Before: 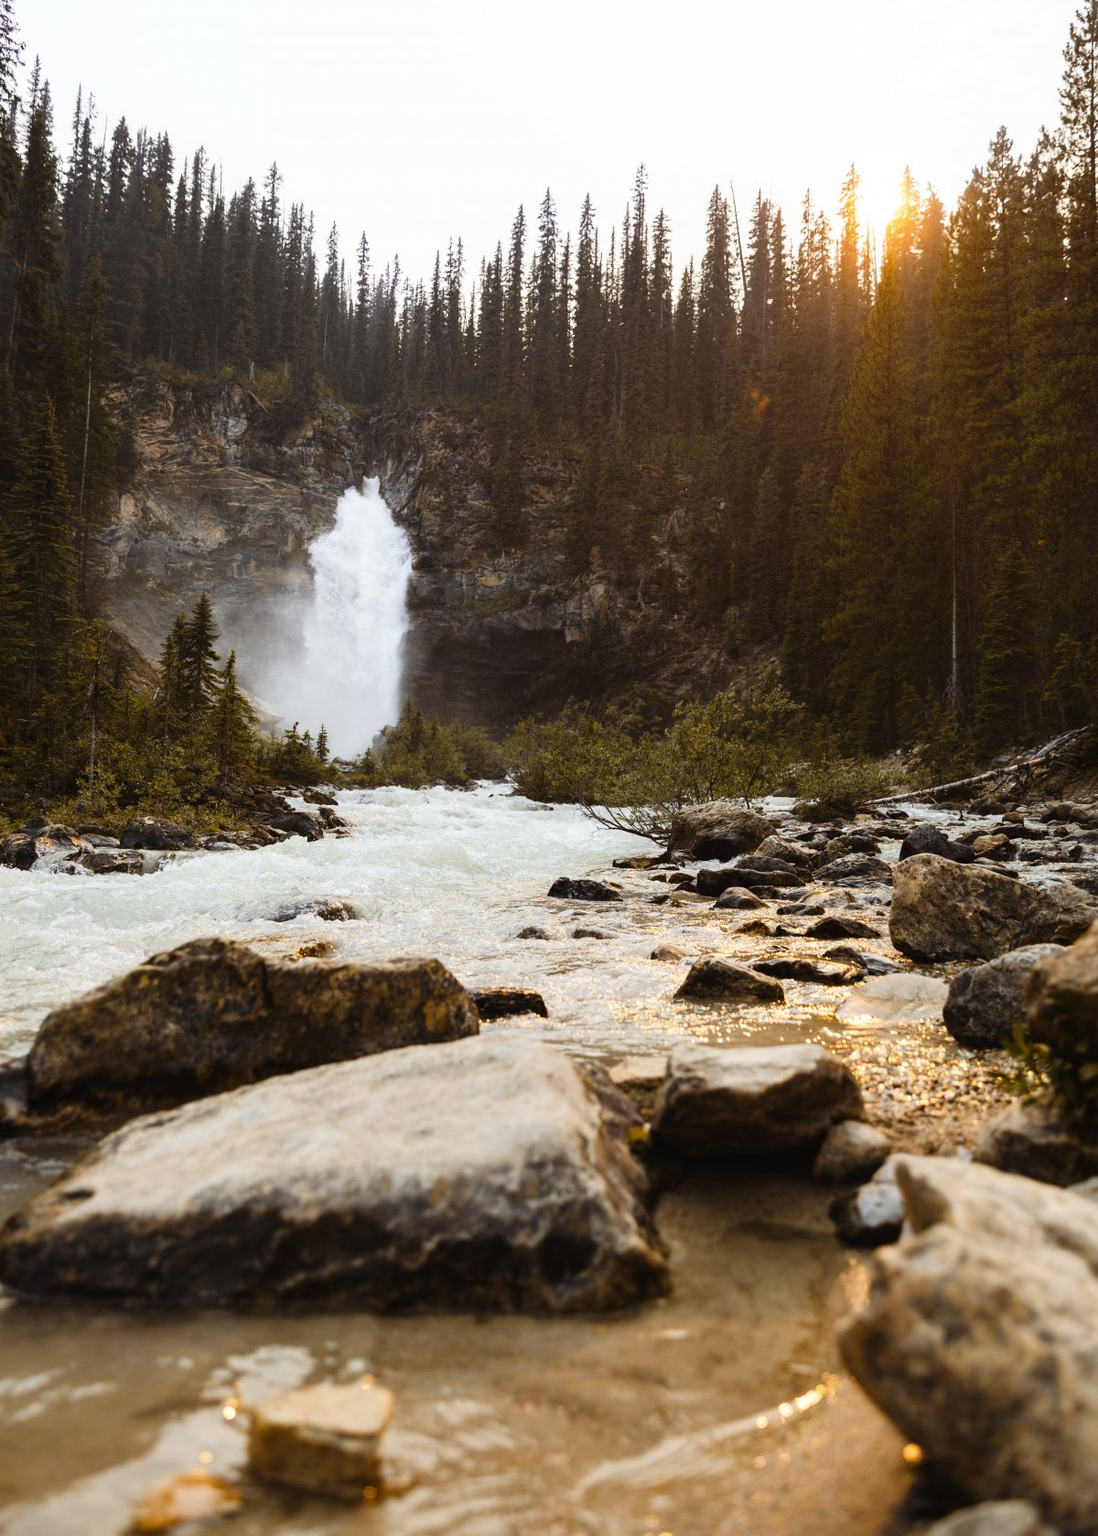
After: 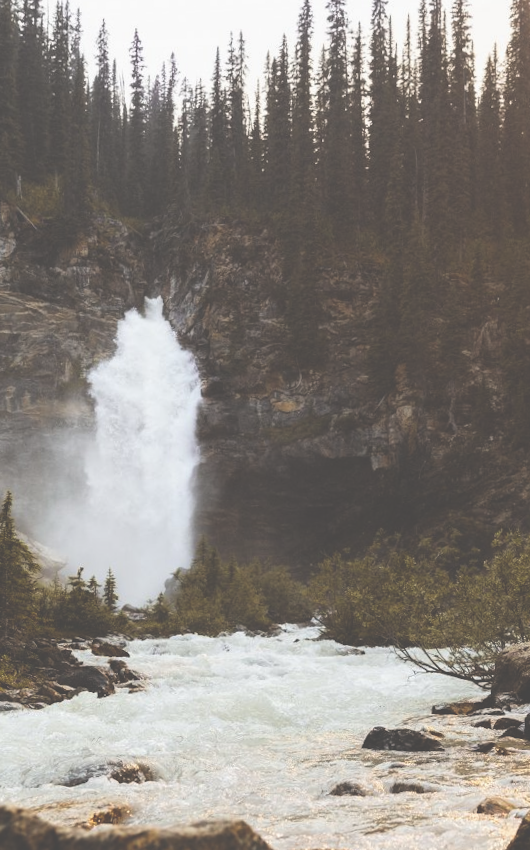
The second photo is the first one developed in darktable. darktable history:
exposure: black level correction -0.062, exposure -0.05 EV, compensate highlight preservation false
crop: left 20.248%, top 10.86%, right 35.675%, bottom 34.321%
rotate and perspective: rotation -2°, crop left 0.022, crop right 0.978, crop top 0.049, crop bottom 0.951
